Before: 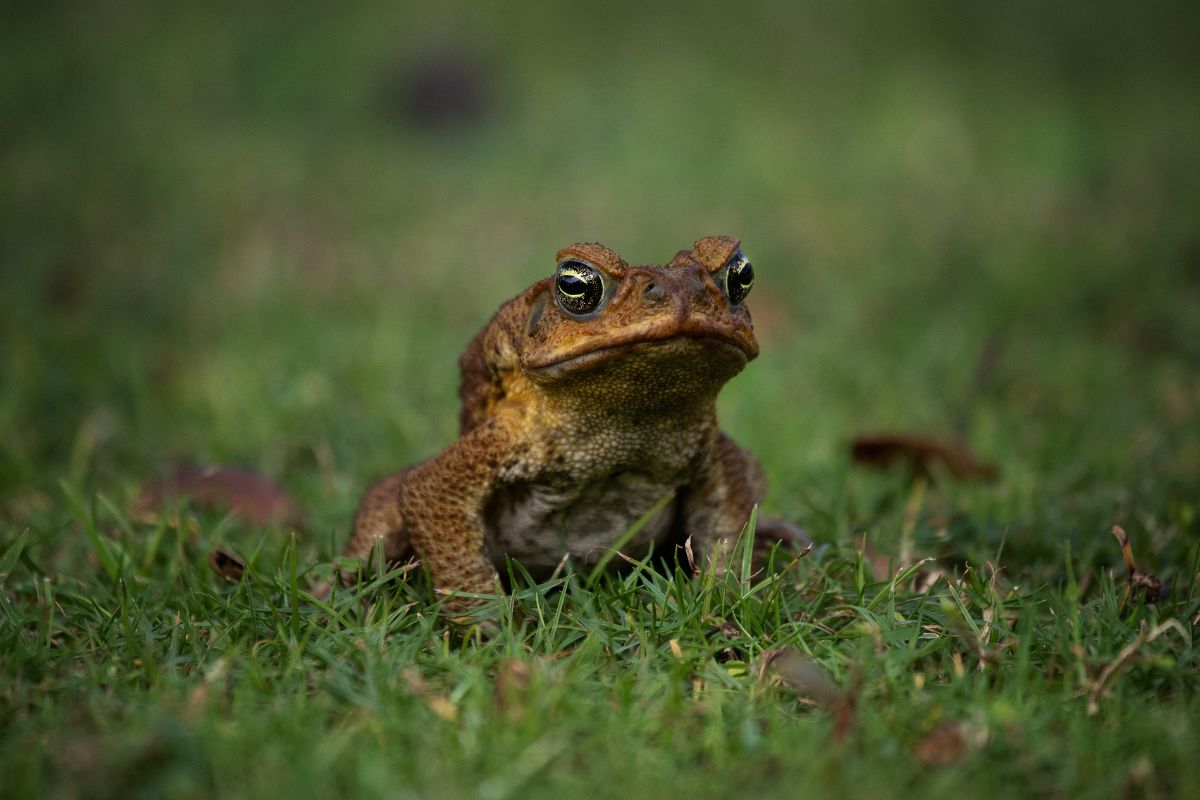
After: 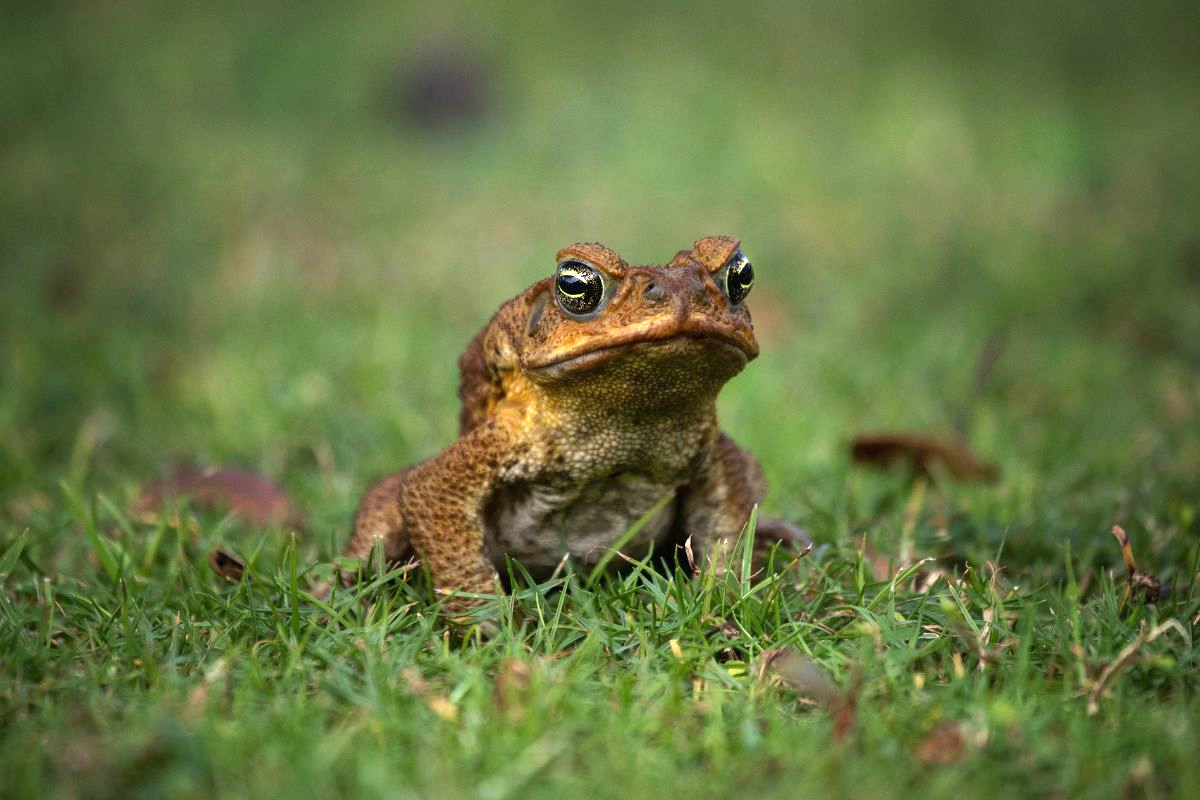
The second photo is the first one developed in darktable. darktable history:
tone equalizer: edges refinement/feathering 500, mask exposure compensation -1.57 EV, preserve details no
exposure: black level correction 0, exposure 1.001 EV, compensate highlight preservation false
